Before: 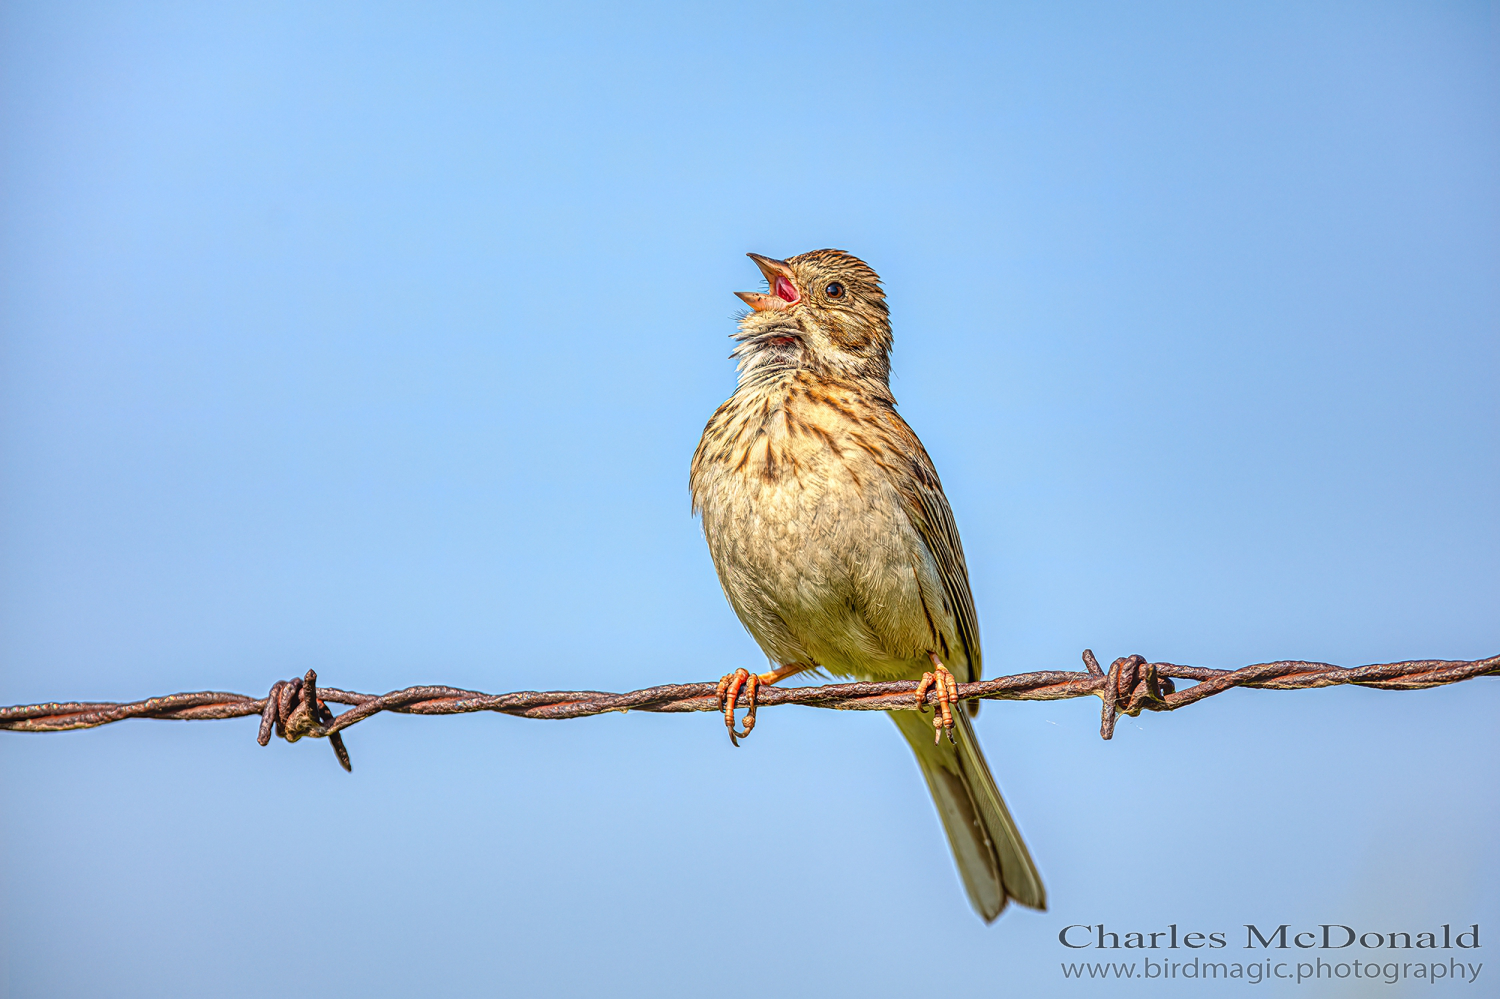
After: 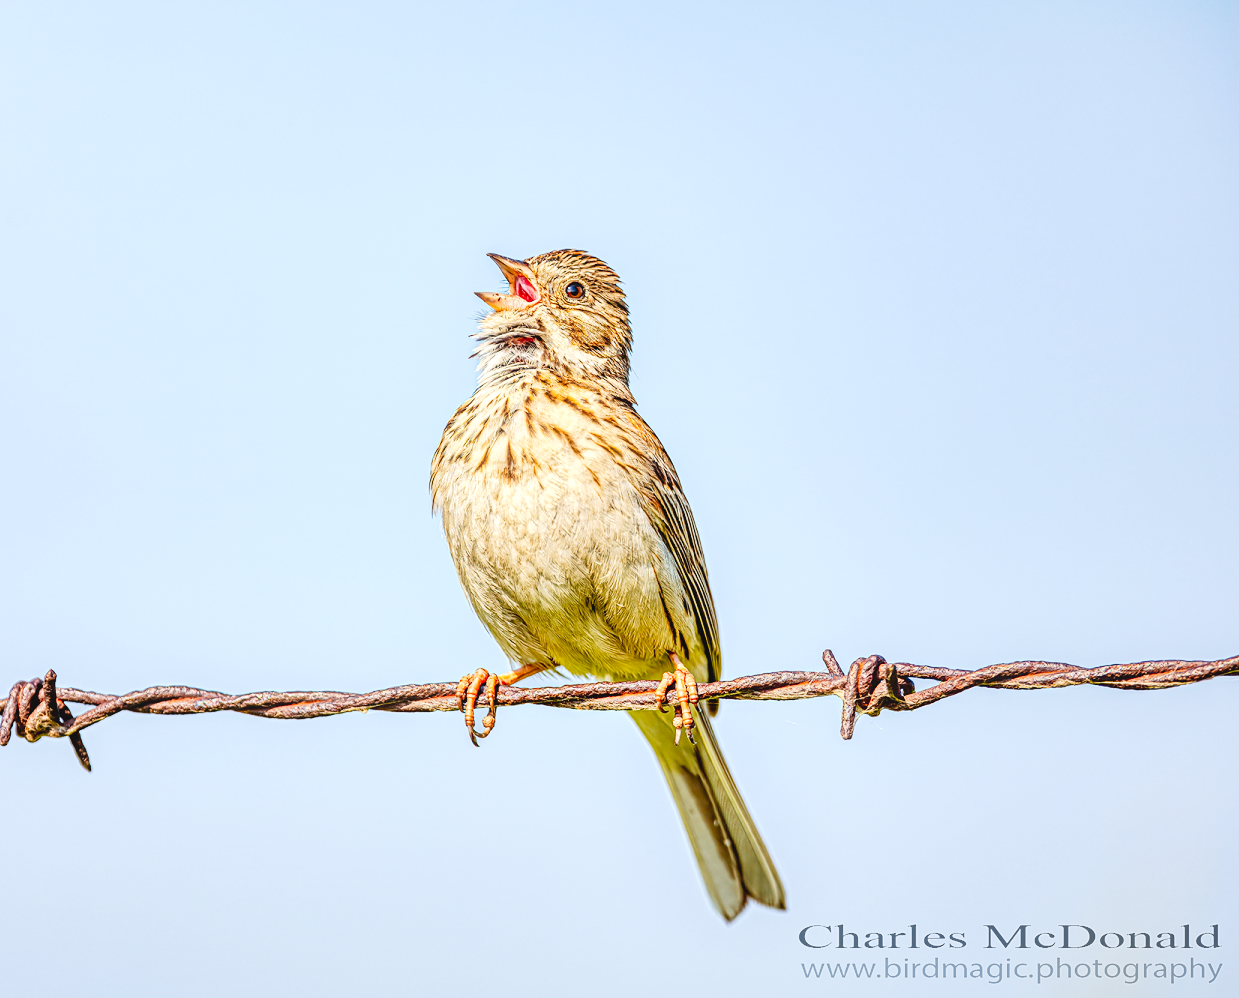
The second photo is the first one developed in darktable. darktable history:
crop: left 17.361%, bottom 0.05%
tone equalizer: edges refinement/feathering 500, mask exposure compensation -1.57 EV, preserve details no
tone curve: curves: ch0 [(0, 0.039) (0.113, 0.081) (0.204, 0.204) (0.498, 0.608) (0.709, 0.819) (0.984, 0.961)]; ch1 [(0, 0) (0.172, 0.123) (0.317, 0.272) (0.414, 0.382) (0.476, 0.479) (0.505, 0.501) (0.528, 0.54) (0.618, 0.647) (0.709, 0.764) (1, 1)]; ch2 [(0, 0) (0.411, 0.424) (0.492, 0.502) (0.521, 0.513) (0.537, 0.57) (0.686, 0.638) (1, 1)], preserve colors none
exposure: black level correction 0.001, exposure 0.499 EV, compensate exposure bias true, compensate highlight preservation false
